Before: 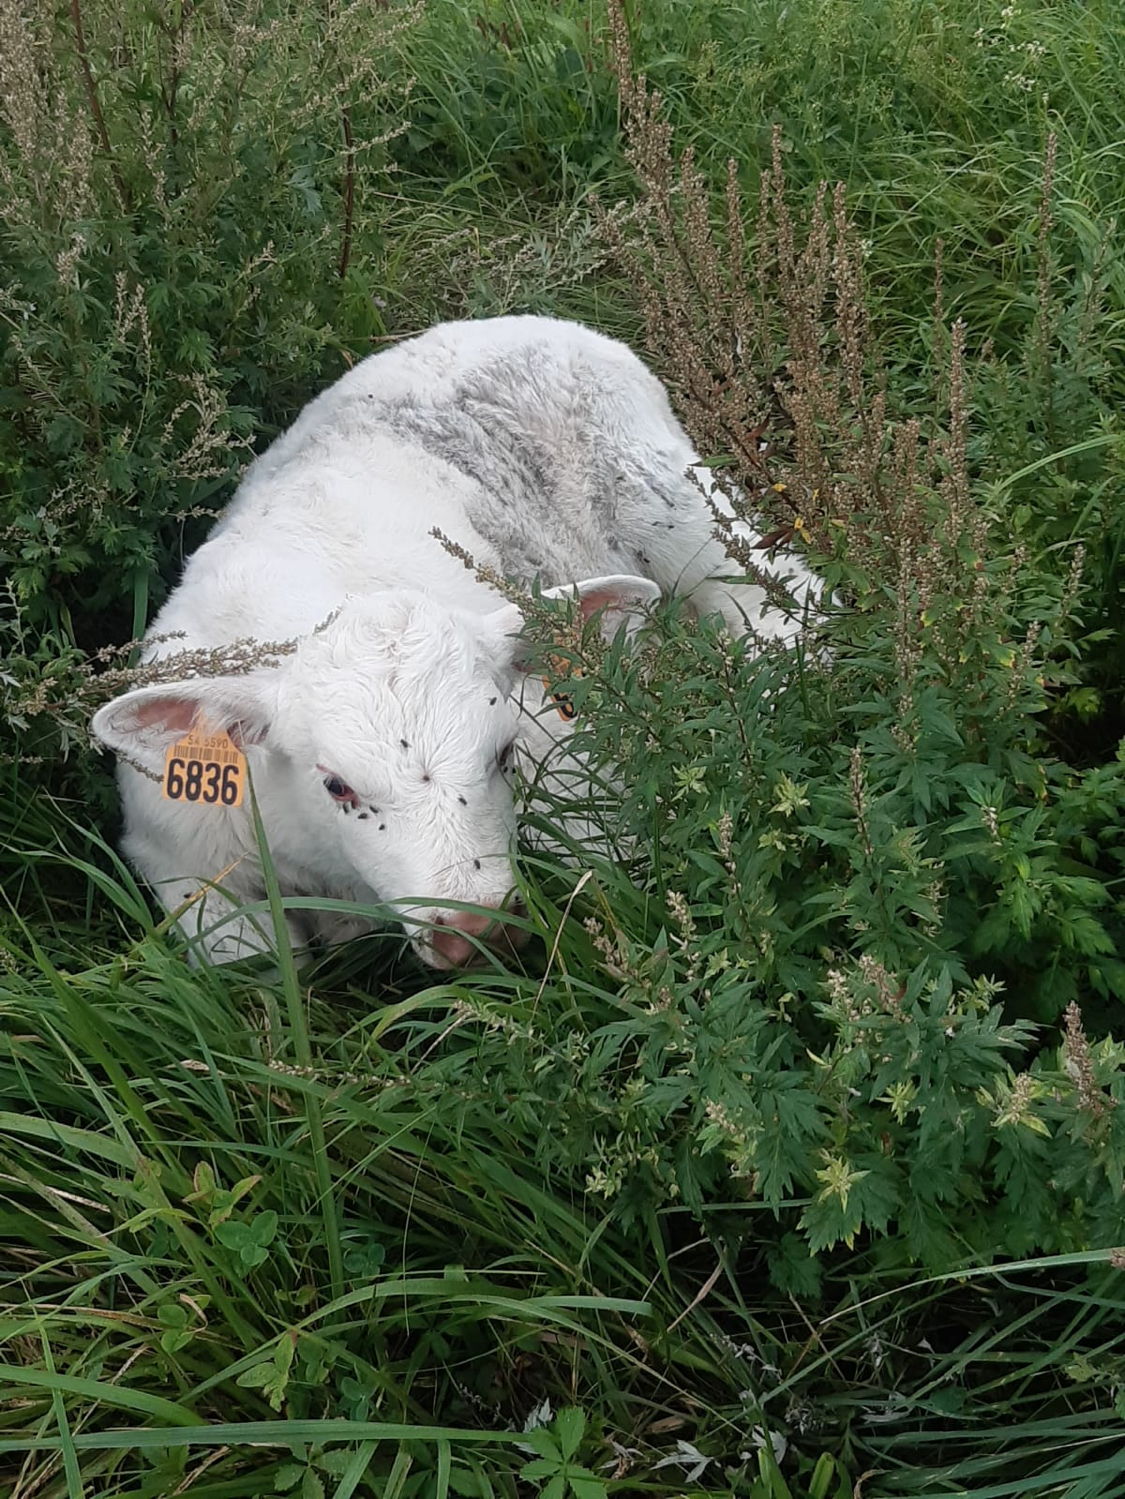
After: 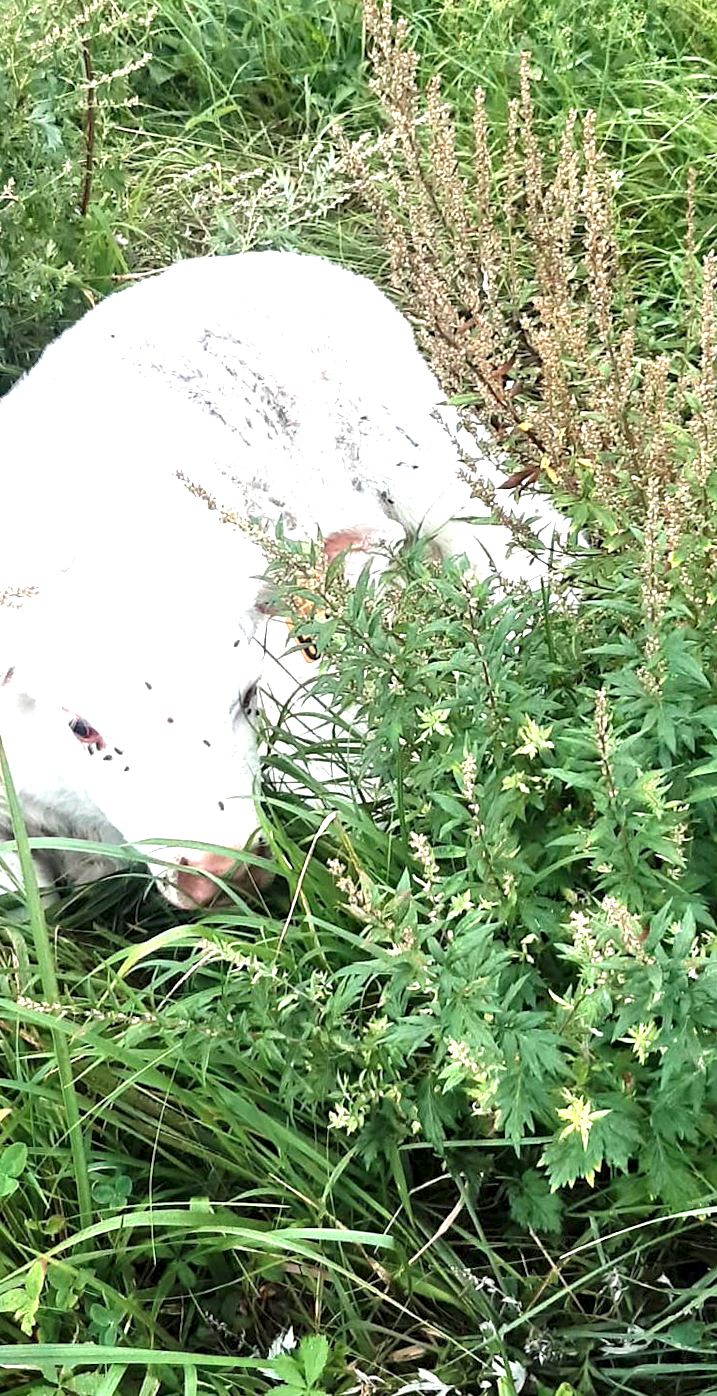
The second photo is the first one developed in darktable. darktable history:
exposure: exposure 2.003 EV, compensate highlight preservation false
crop and rotate: left 22.918%, top 5.629%, right 14.711%, bottom 2.247%
contrast equalizer: y [[0.535, 0.543, 0.548, 0.548, 0.542, 0.532], [0.5 ×6], [0.5 ×6], [0 ×6], [0 ×6]]
rotate and perspective: lens shift (vertical) 0.048, lens shift (horizontal) -0.024, automatic cropping off
